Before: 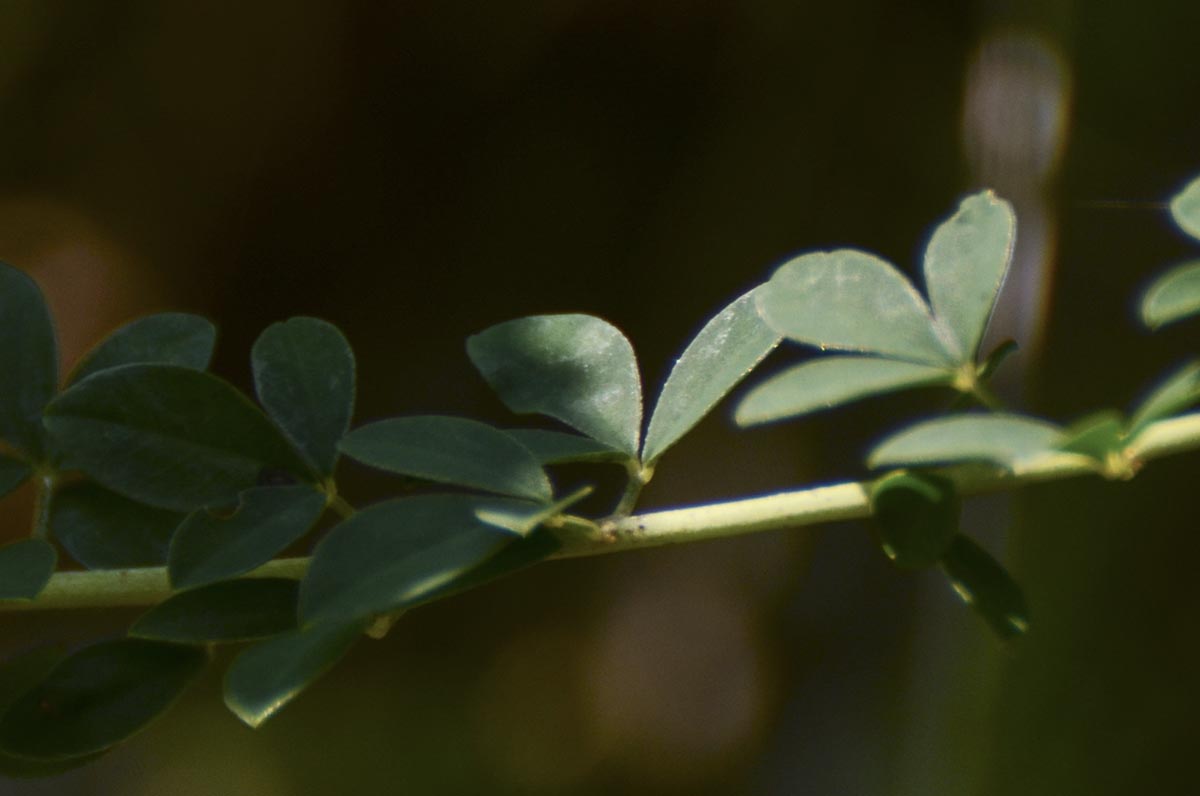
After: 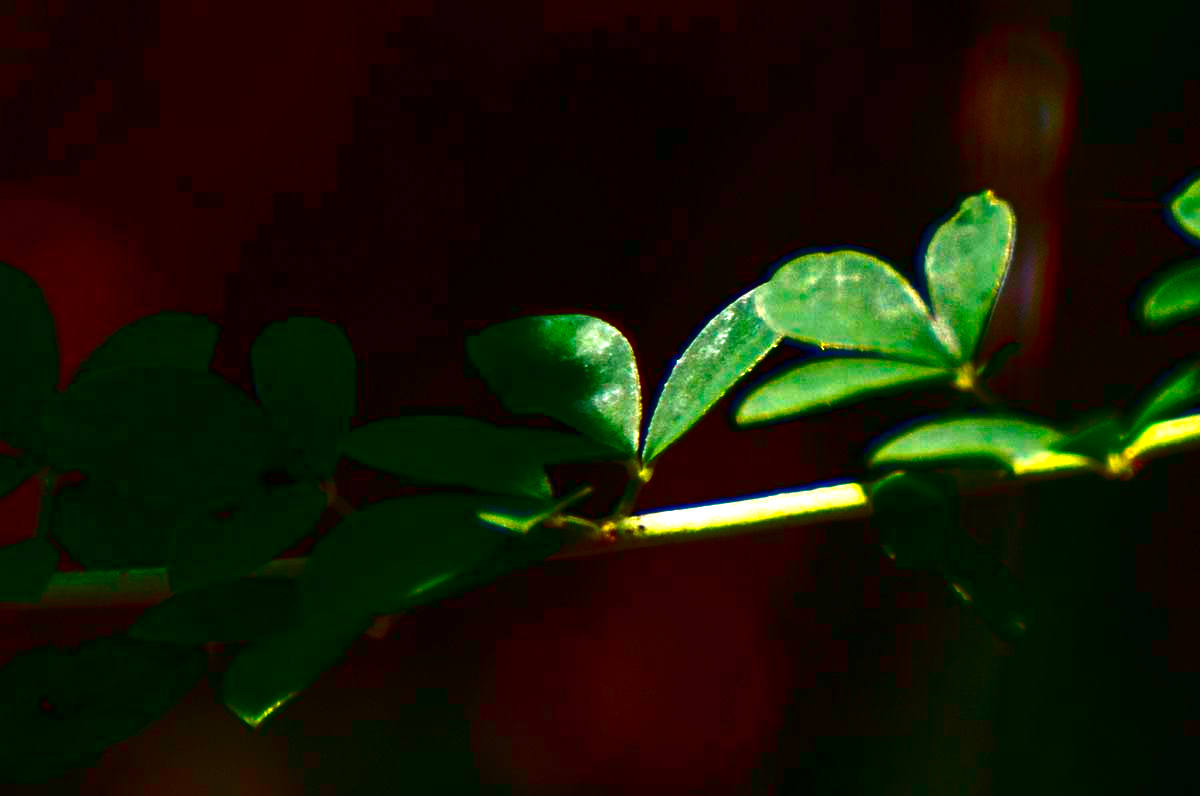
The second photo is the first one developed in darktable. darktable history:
color balance rgb: perceptual saturation grading › global saturation 30.049%
contrast brightness saturation: brightness -0.993, saturation 0.994
exposure: black level correction 0, exposure 1.001 EV, compensate highlight preservation false
